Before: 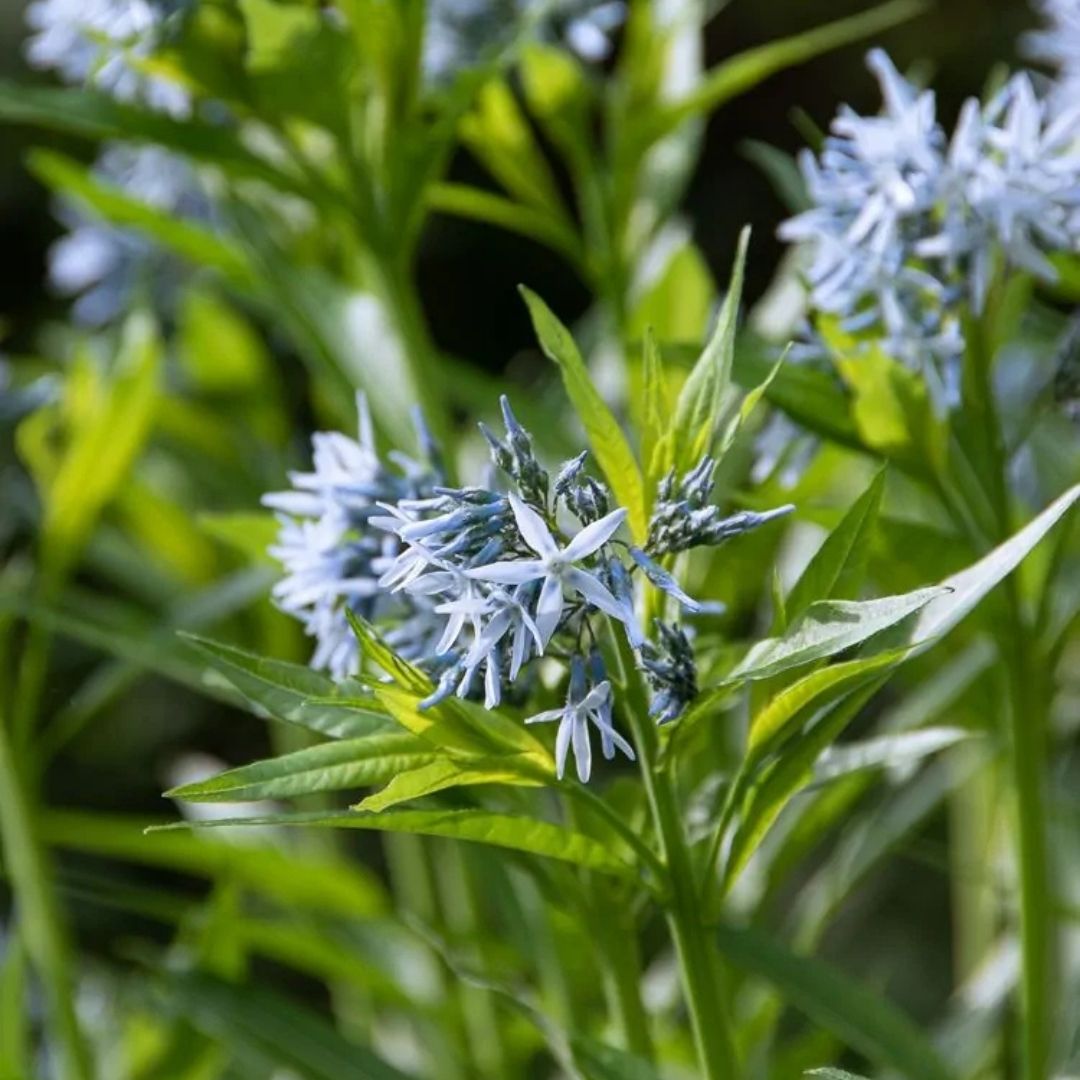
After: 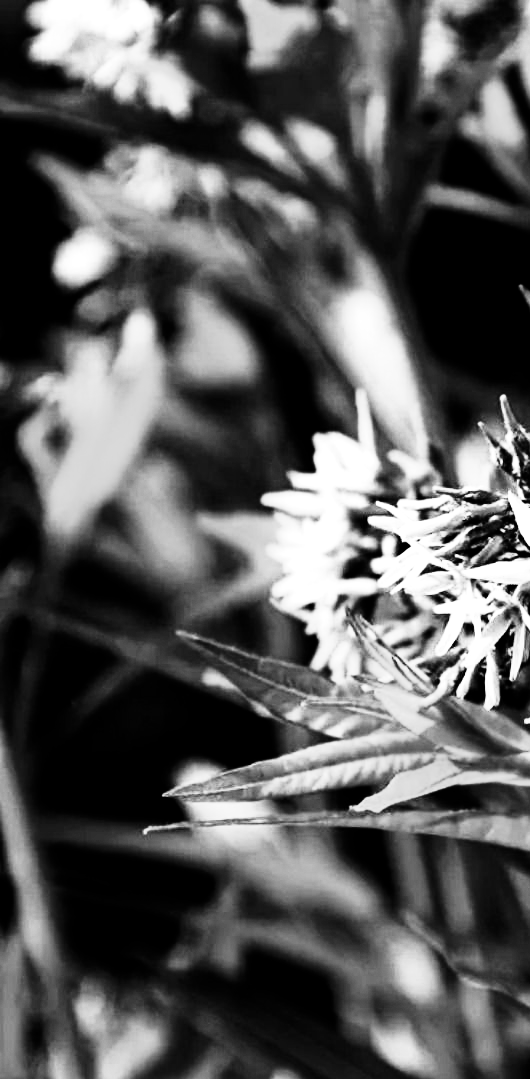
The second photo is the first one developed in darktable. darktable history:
contrast brightness saturation: brightness -1, saturation 1
haze removal: strength 0.29, distance 0.25, compatibility mode true, adaptive false
monochrome: a 16.01, b -2.65, highlights 0.52
exposure: black level correction 0.001, exposure 0.191 EV, compensate highlight preservation false
crop and rotate: left 0%, top 0%, right 50.845%
base curve: curves: ch0 [(0, 0) (0.007, 0.004) (0.027, 0.03) (0.046, 0.07) (0.207, 0.54) (0.442, 0.872) (0.673, 0.972) (1, 1)], preserve colors none
tone equalizer: -8 EV -0.75 EV, -7 EV -0.7 EV, -6 EV -0.6 EV, -5 EV -0.4 EV, -3 EV 0.4 EV, -2 EV 0.6 EV, -1 EV 0.7 EV, +0 EV 0.75 EV, edges refinement/feathering 500, mask exposure compensation -1.57 EV, preserve details no
